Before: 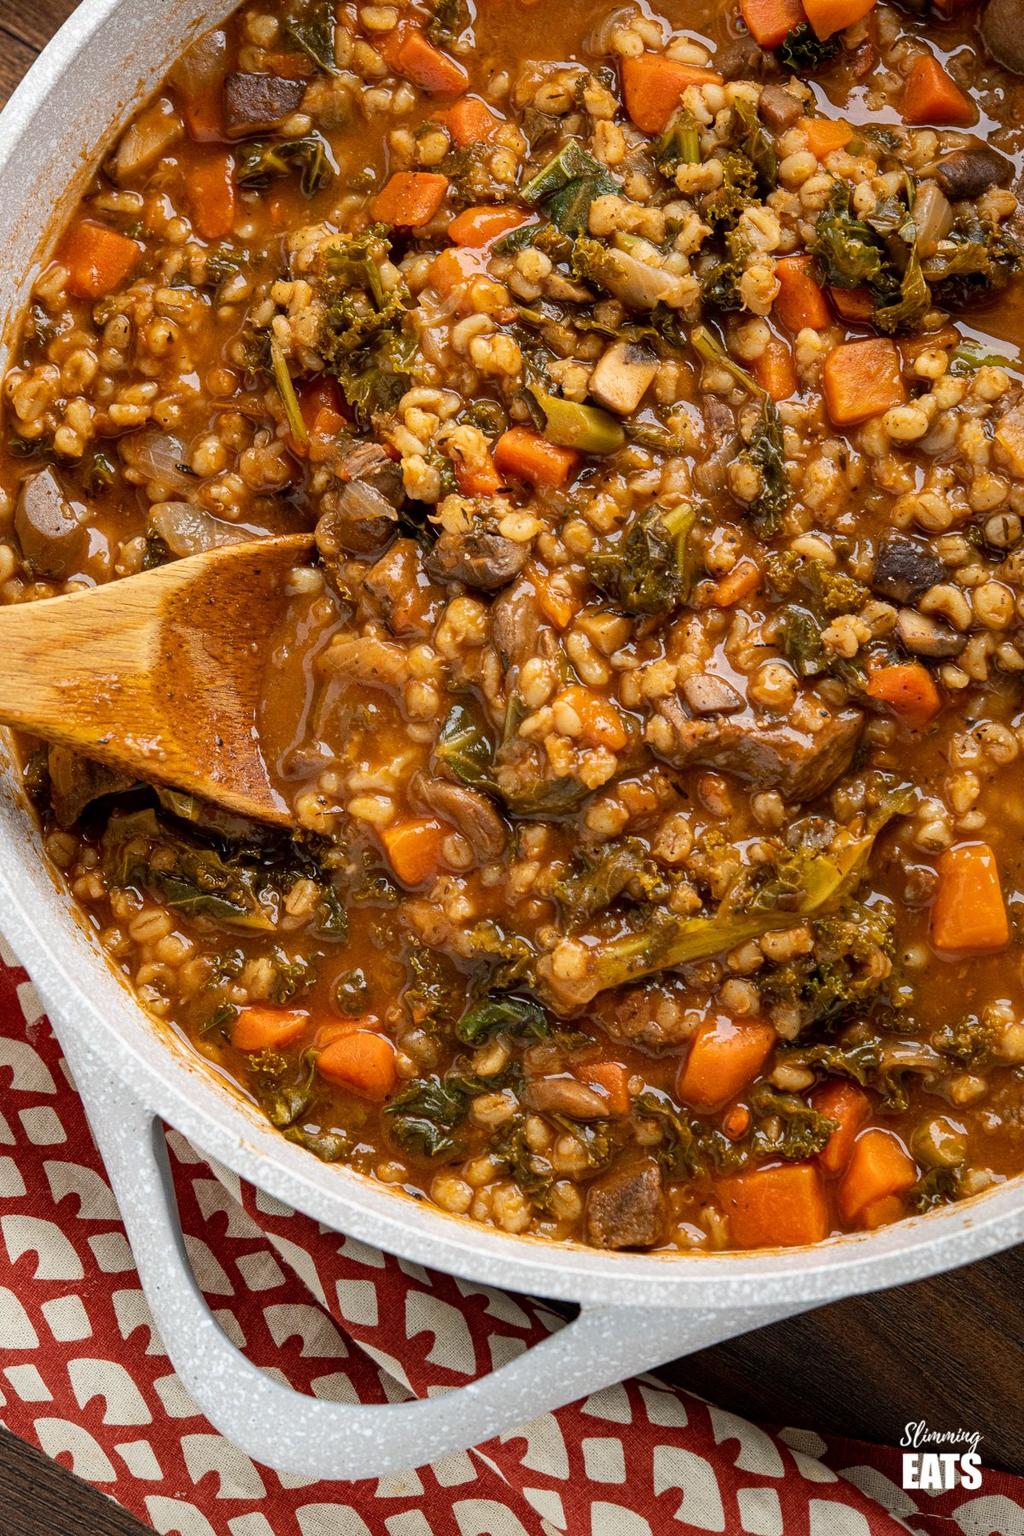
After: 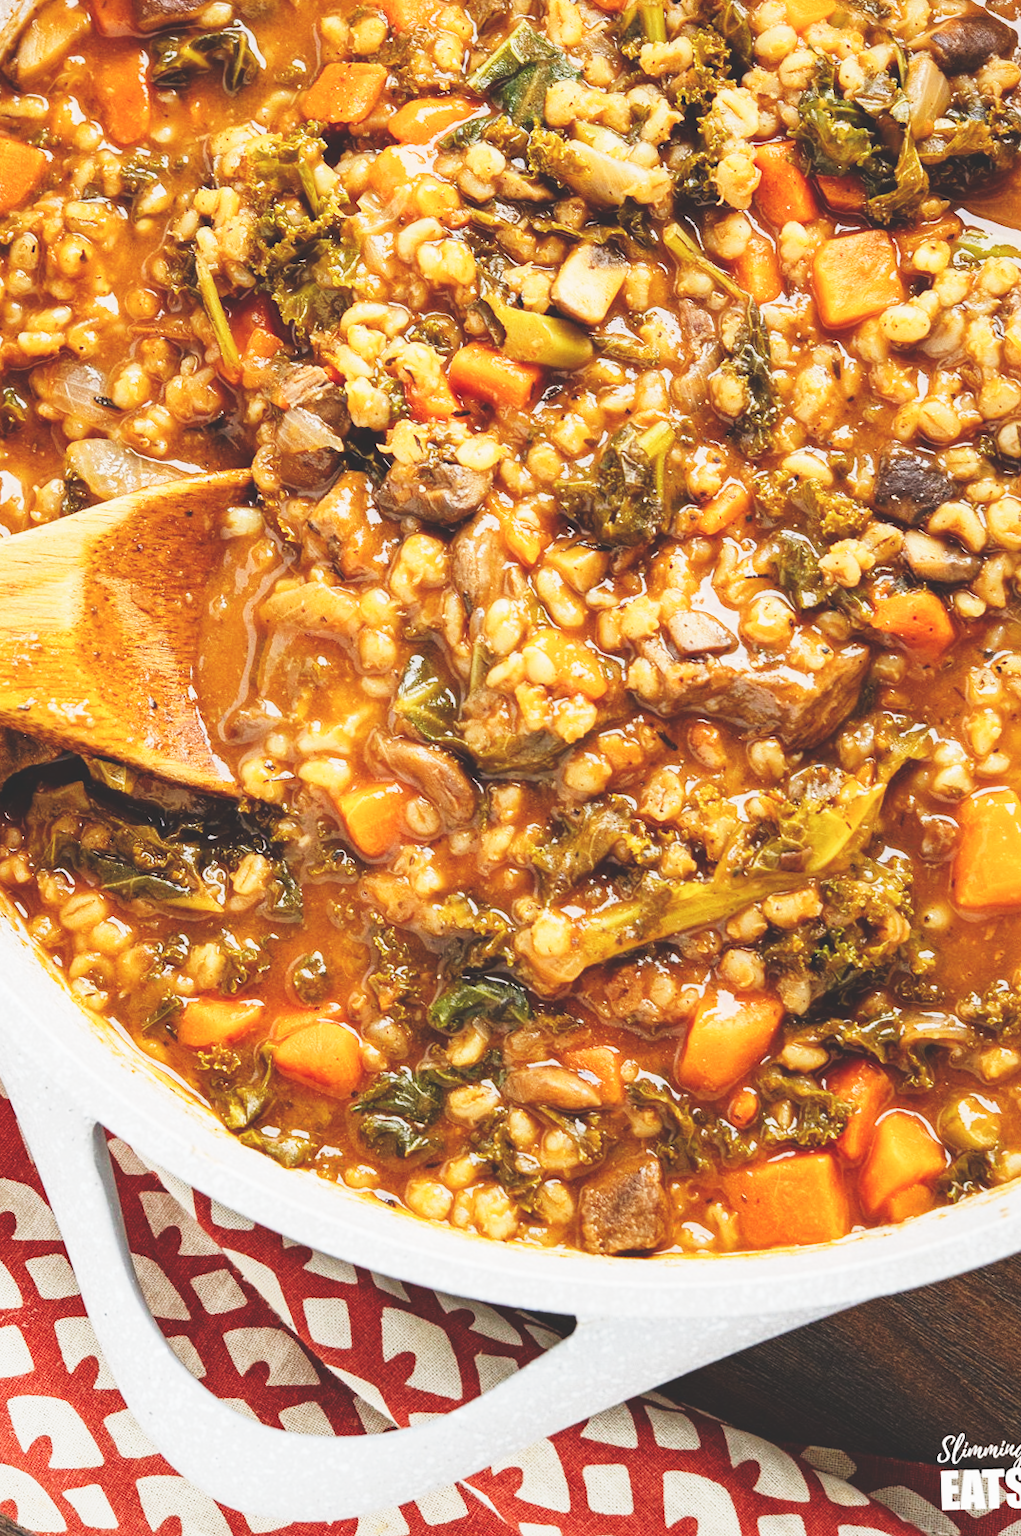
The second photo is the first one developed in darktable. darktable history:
base curve: curves: ch0 [(0, 0) (0, 0.001) (0.001, 0.001) (0.004, 0.002) (0.007, 0.004) (0.015, 0.013) (0.033, 0.045) (0.052, 0.096) (0.075, 0.17) (0.099, 0.241) (0.163, 0.42) (0.219, 0.55) (0.259, 0.616) (0.327, 0.722) (0.365, 0.765) (0.522, 0.873) (0.547, 0.881) (0.689, 0.919) (0.826, 0.952) (1, 1)], preserve colors none
exposure: black level correction -0.024, exposure -0.119 EV, compensate exposure bias true, compensate highlight preservation false
crop and rotate: angle 1.93°, left 5.876%, top 5.691%
